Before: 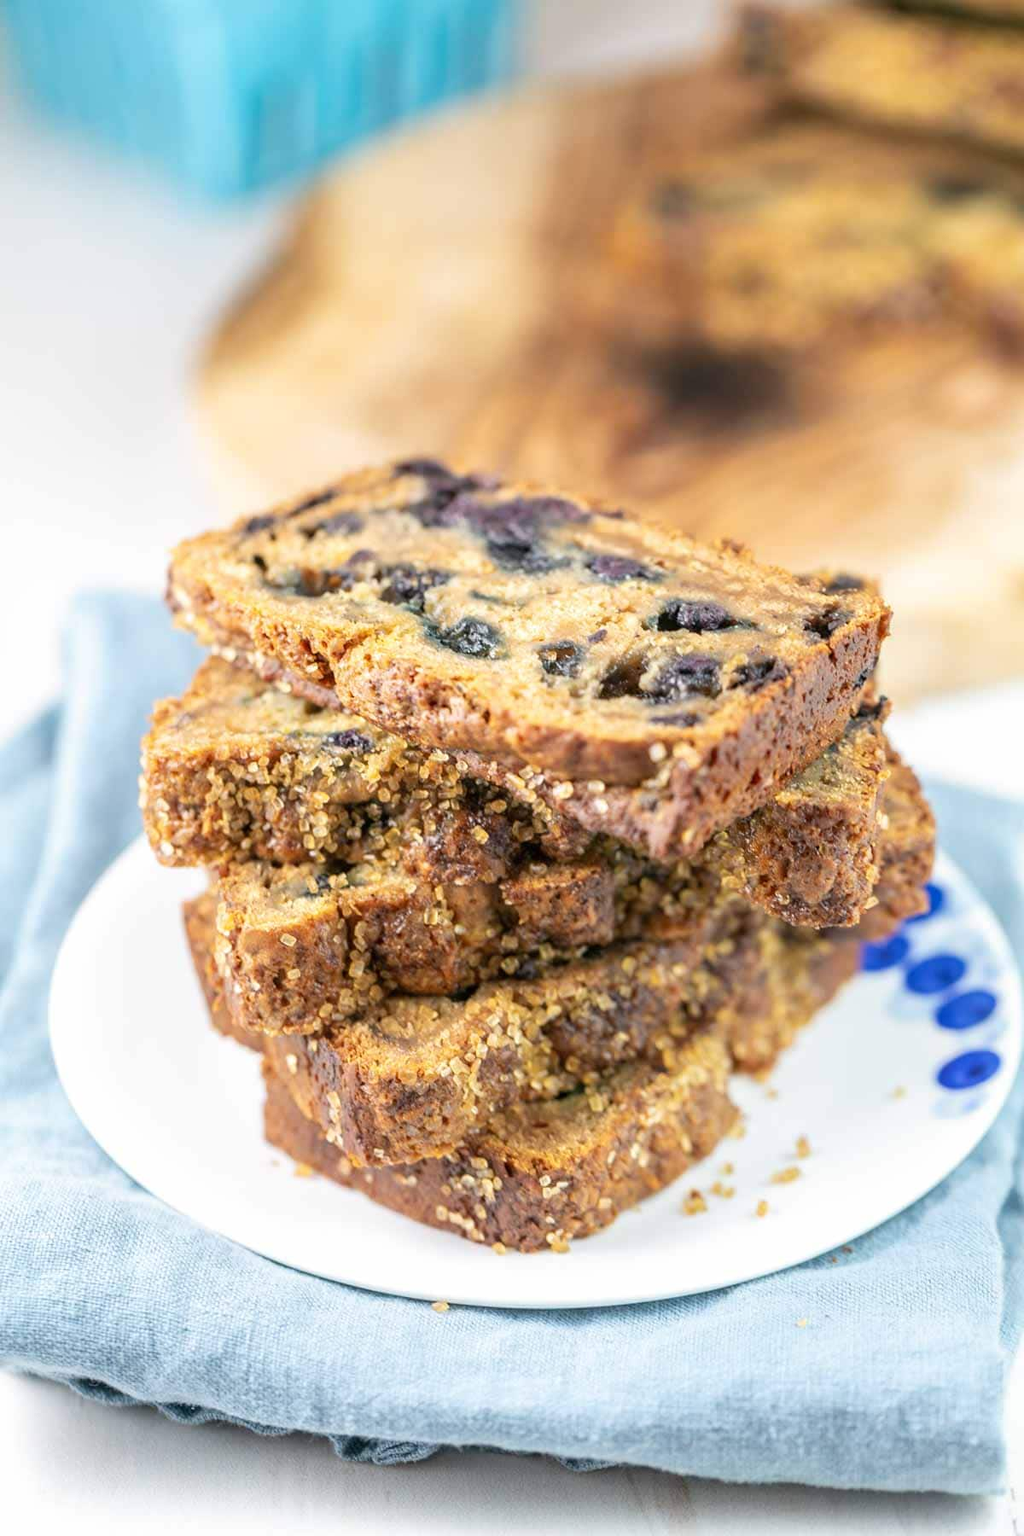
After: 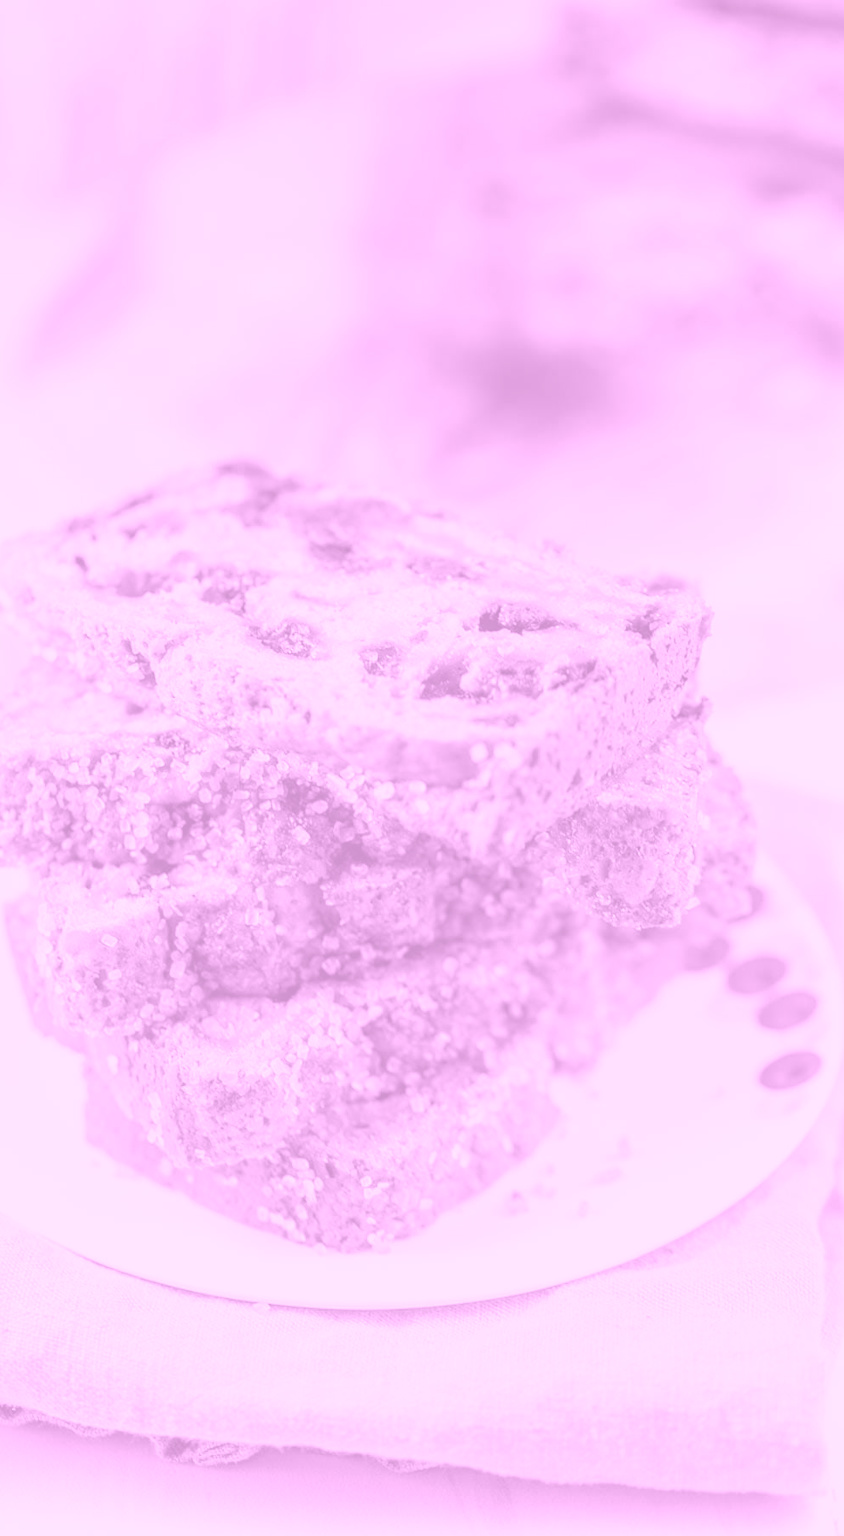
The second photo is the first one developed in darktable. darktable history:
colorize: hue 331.2°, saturation 75%, source mix 30.28%, lightness 70.52%, version 1
crop: left 17.582%, bottom 0.031%
white balance: red 0.98, blue 1.034
